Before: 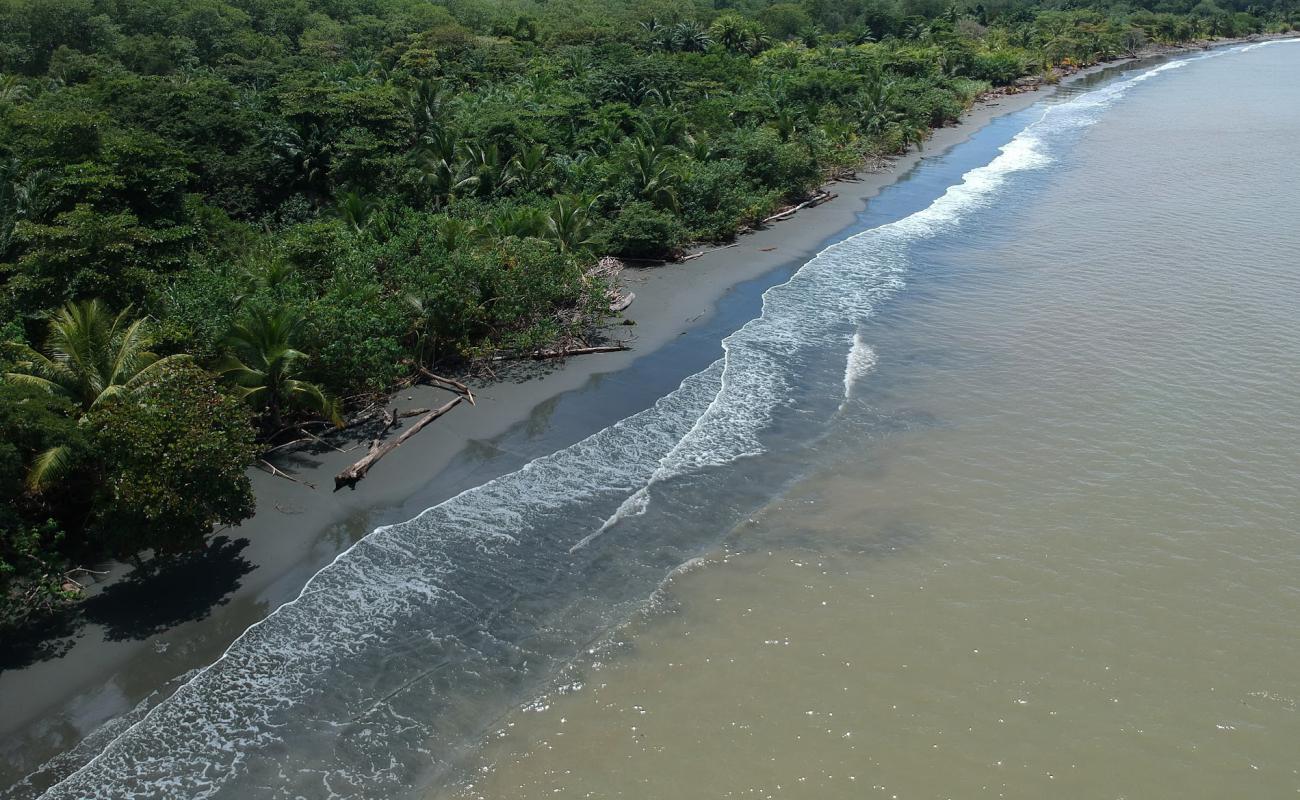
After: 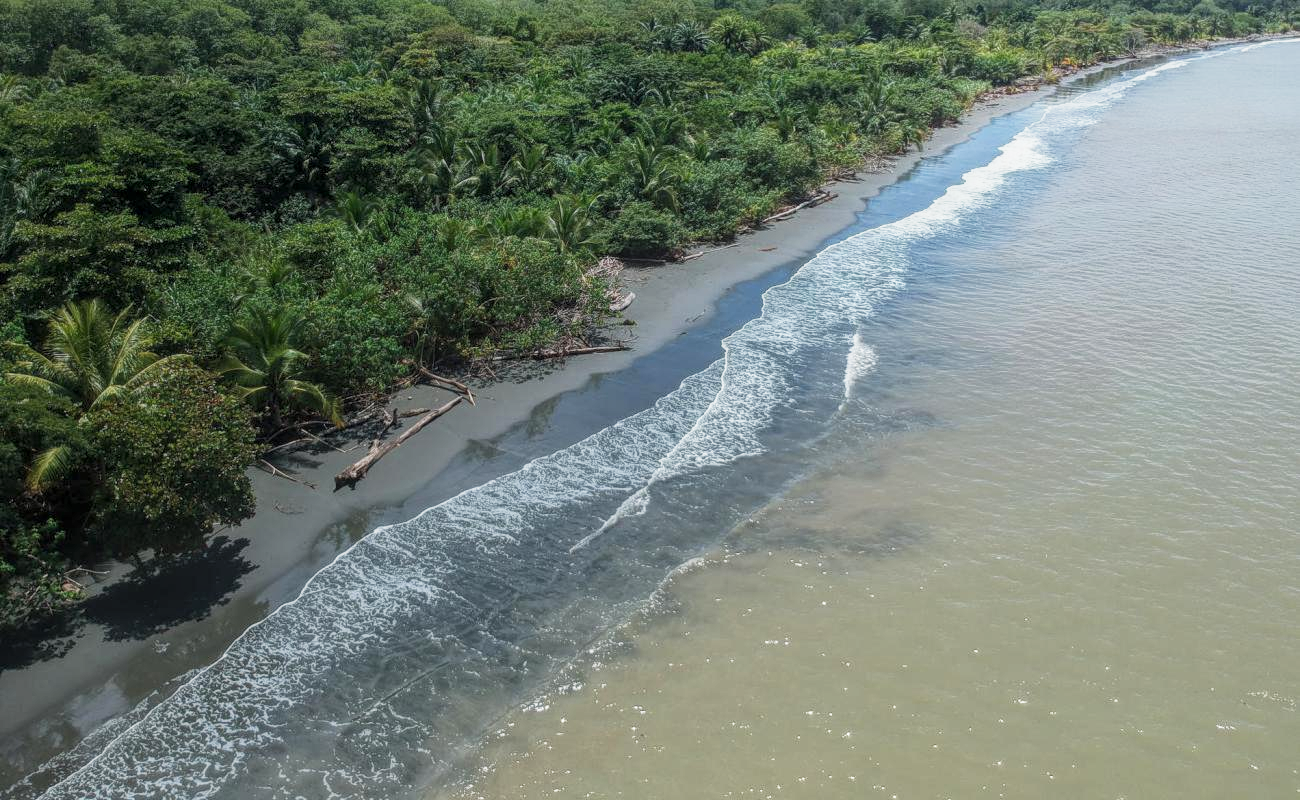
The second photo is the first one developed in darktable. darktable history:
base curve: curves: ch0 [(0, 0) (0.088, 0.125) (0.176, 0.251) (0.354, 0.501) (0.613, 0.749) (1, 0.877)], preserve colors none
rgb levels: preserve colors max RGB
local contrast: highlights 66%, shadows 33%, detail 166%, midtone range 0.2
